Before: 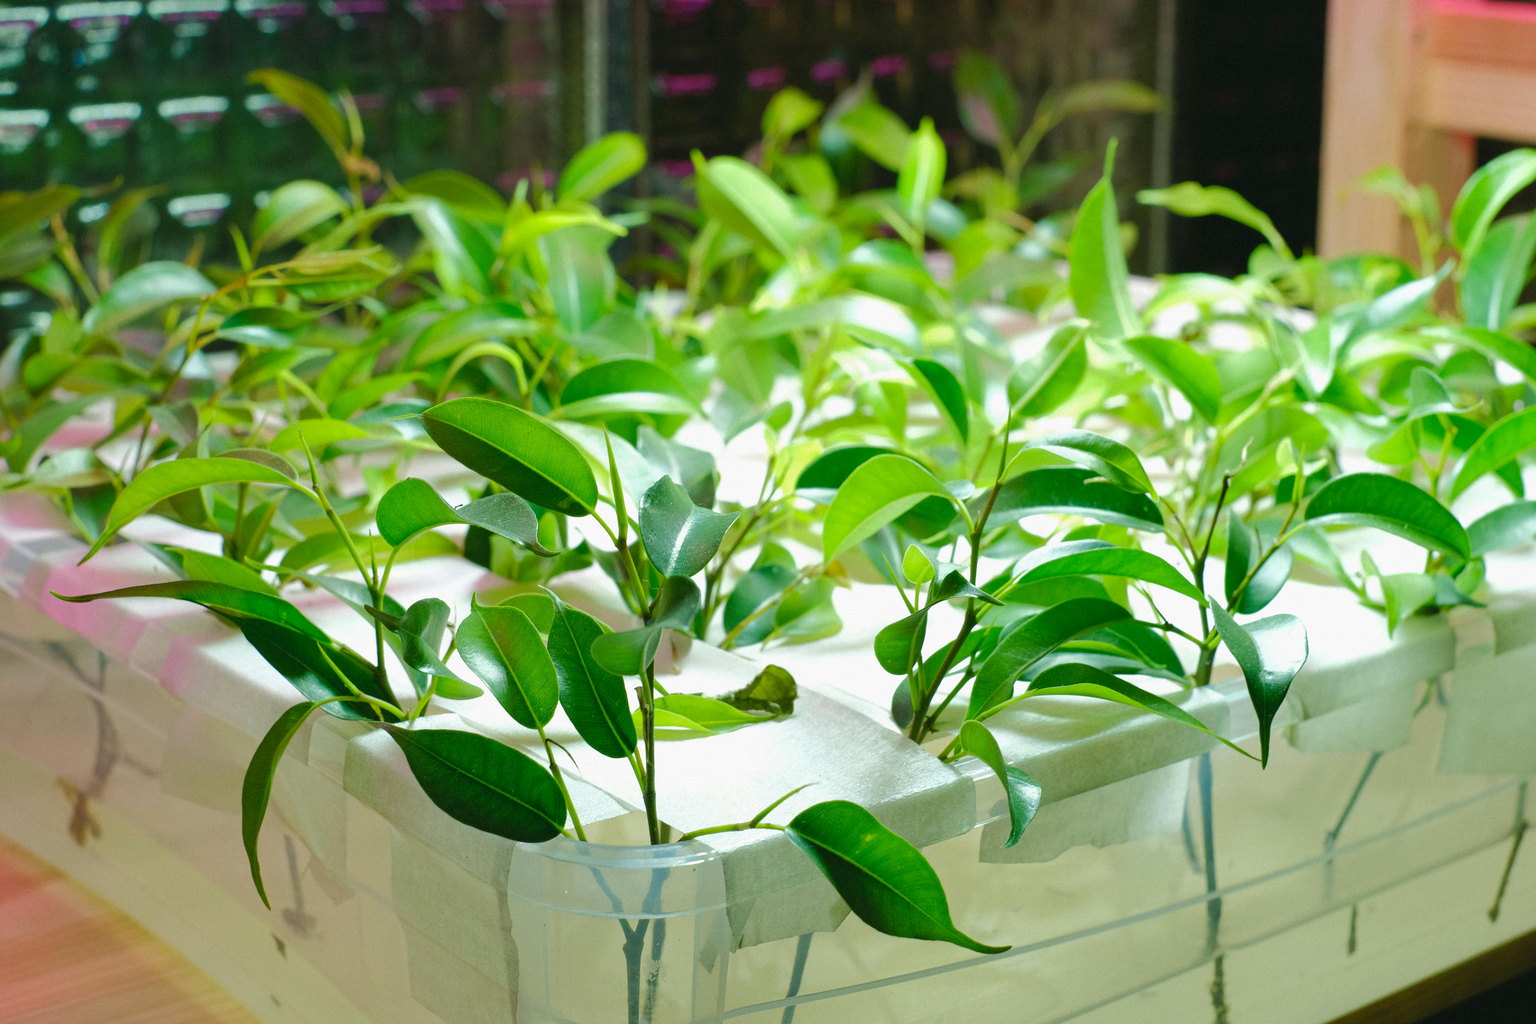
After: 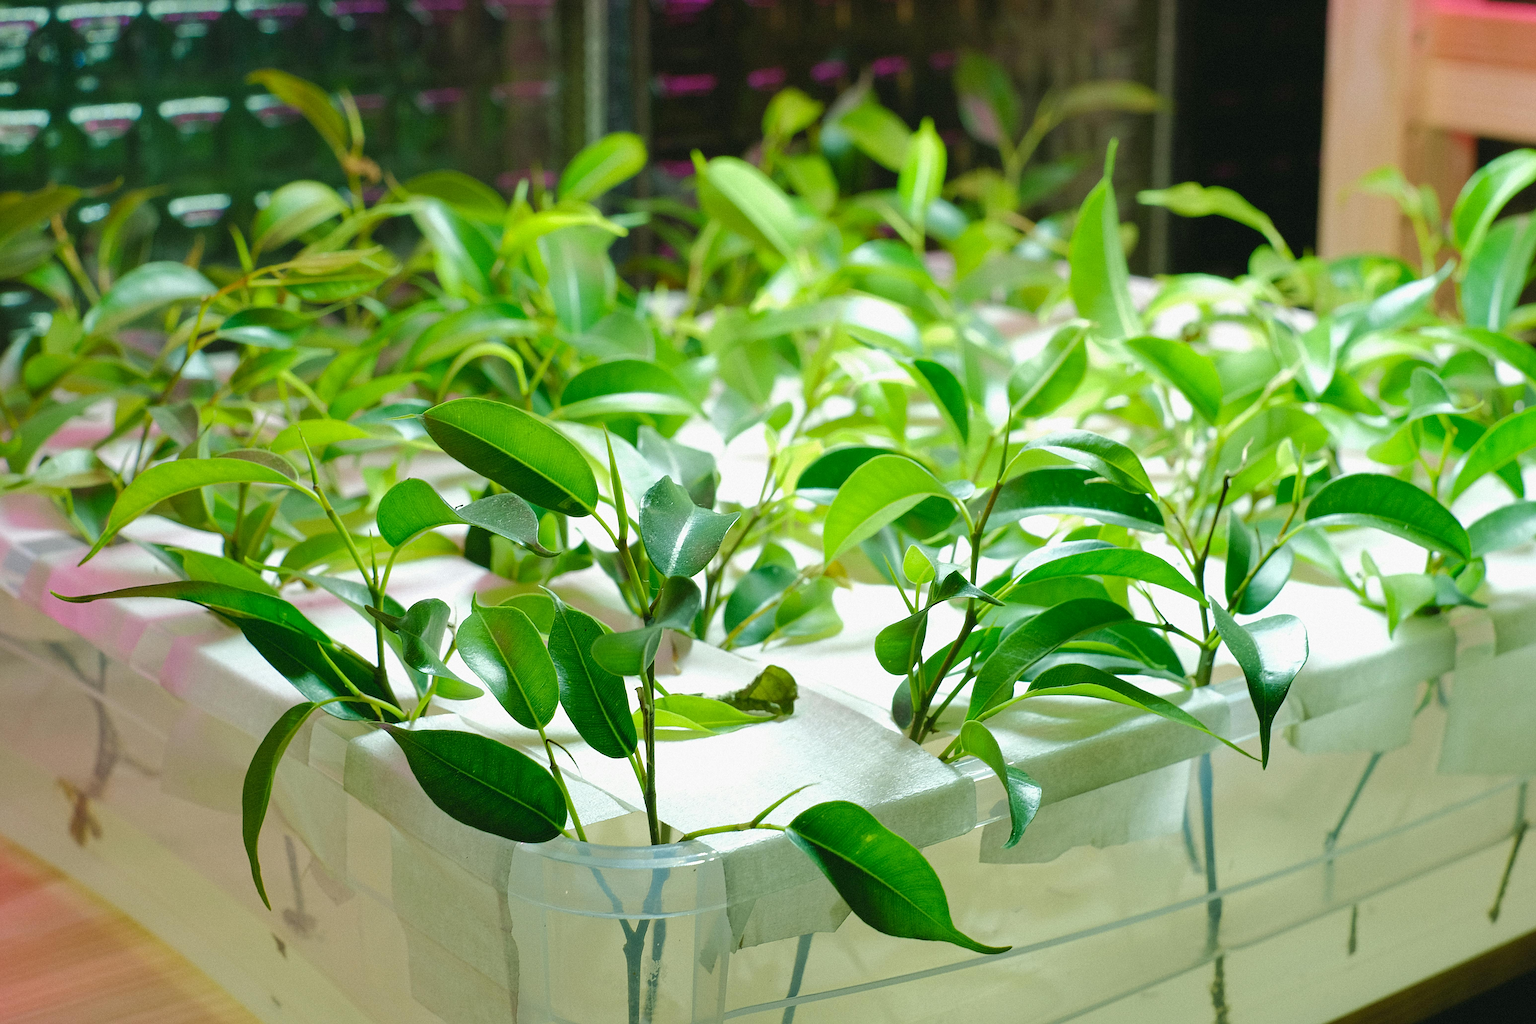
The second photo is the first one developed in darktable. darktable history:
sharpen: radius 3.106
